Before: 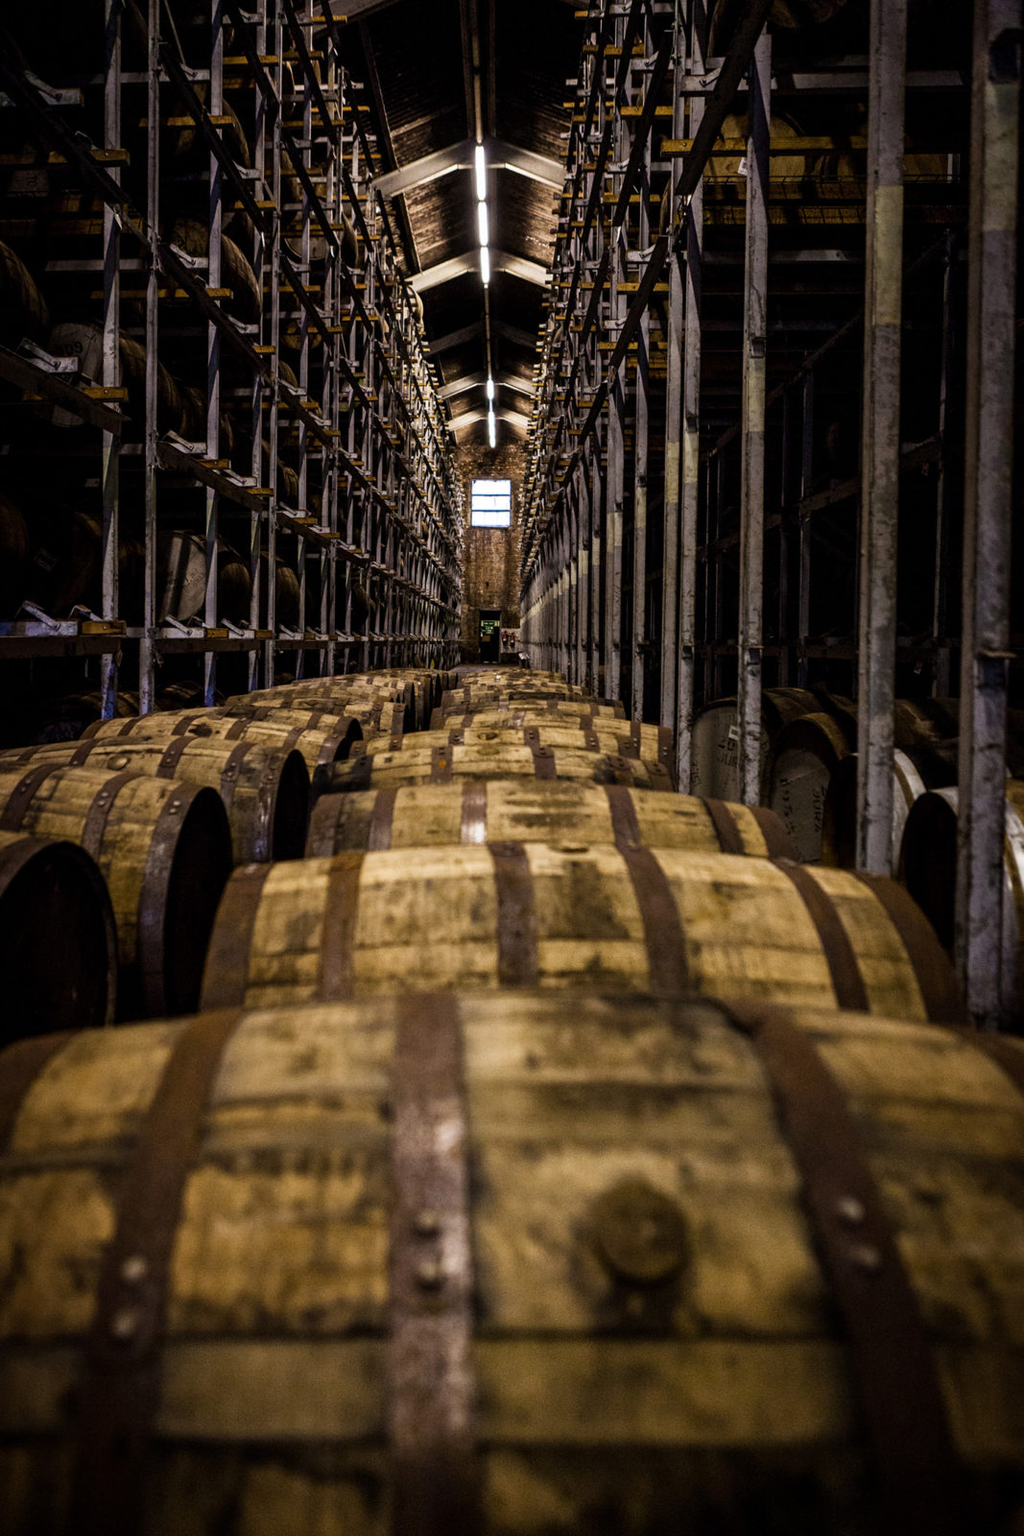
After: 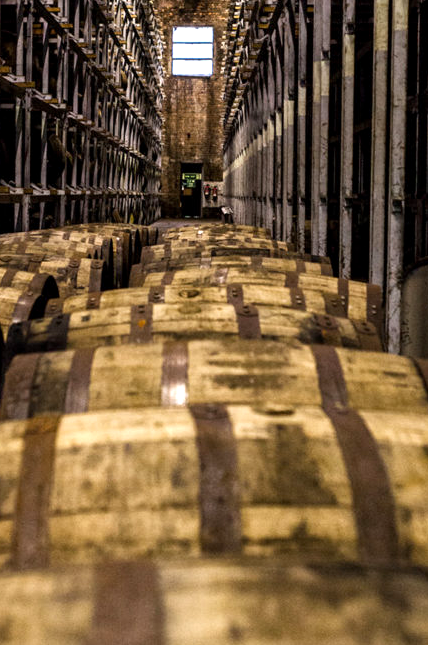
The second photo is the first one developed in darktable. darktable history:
crop: left 29.913%, top 29.596%, right 29.91%, bottom 30.034%
exposure: black level correction 0.001, exposure 0.498 EV, compensate highlight preservation false
